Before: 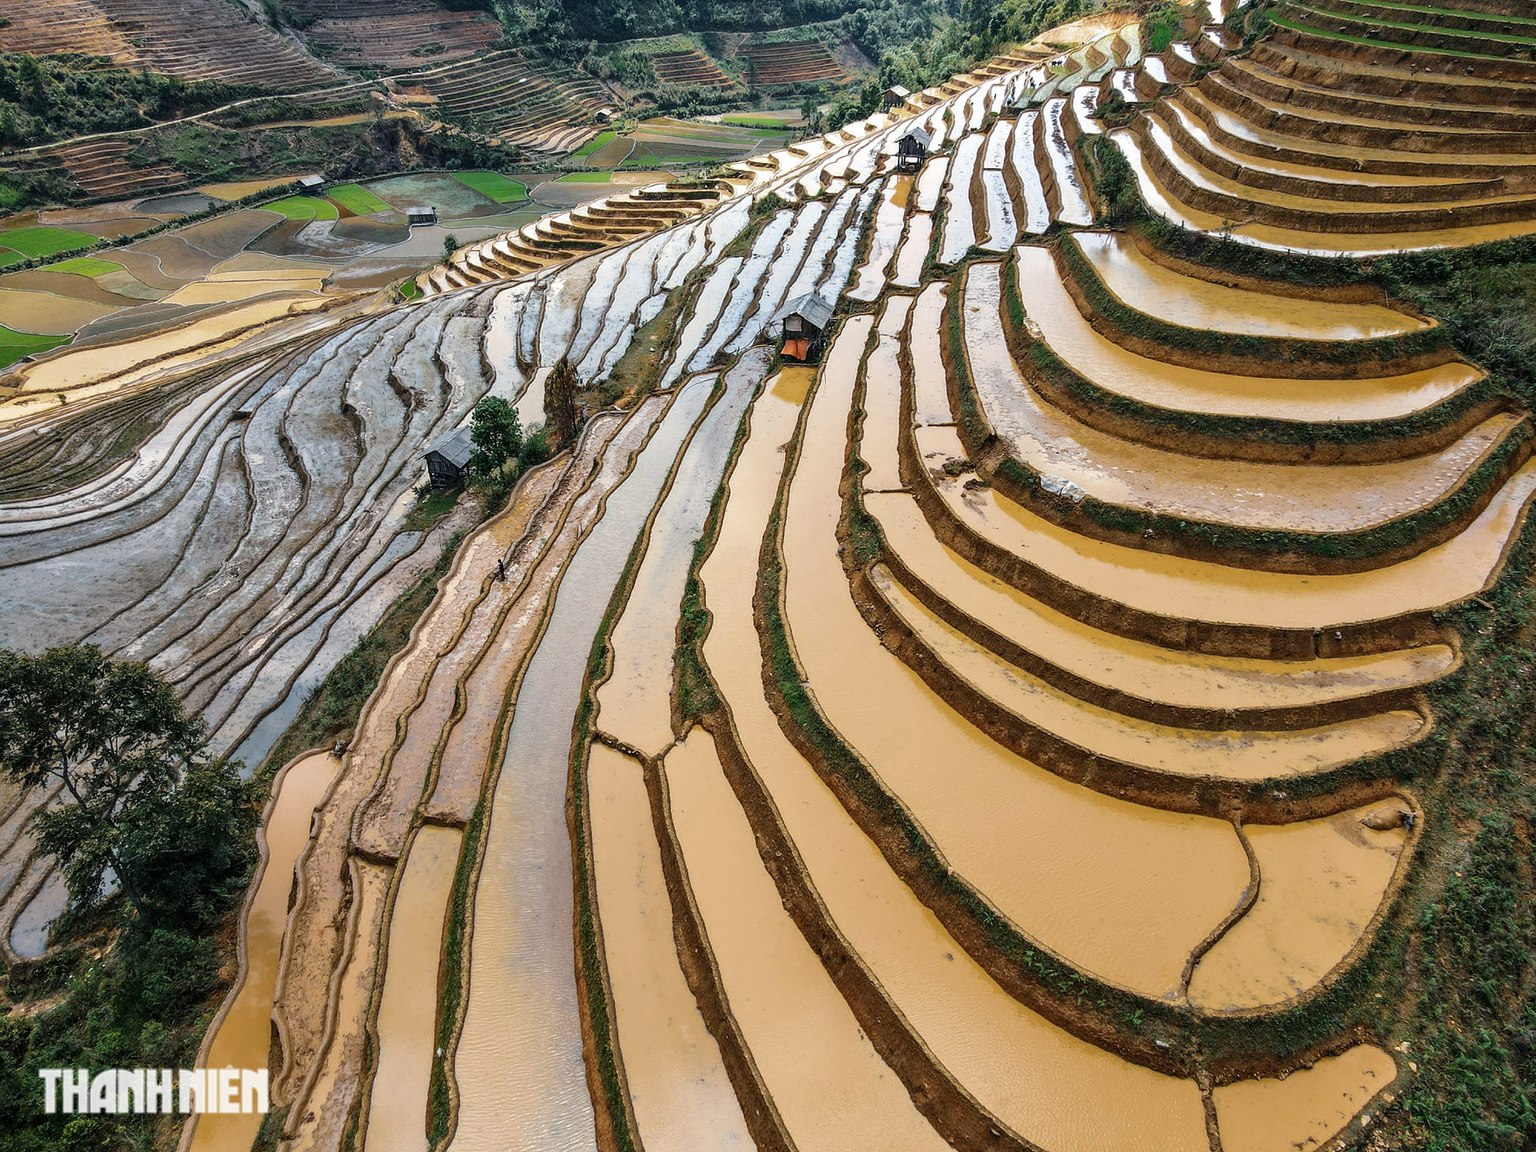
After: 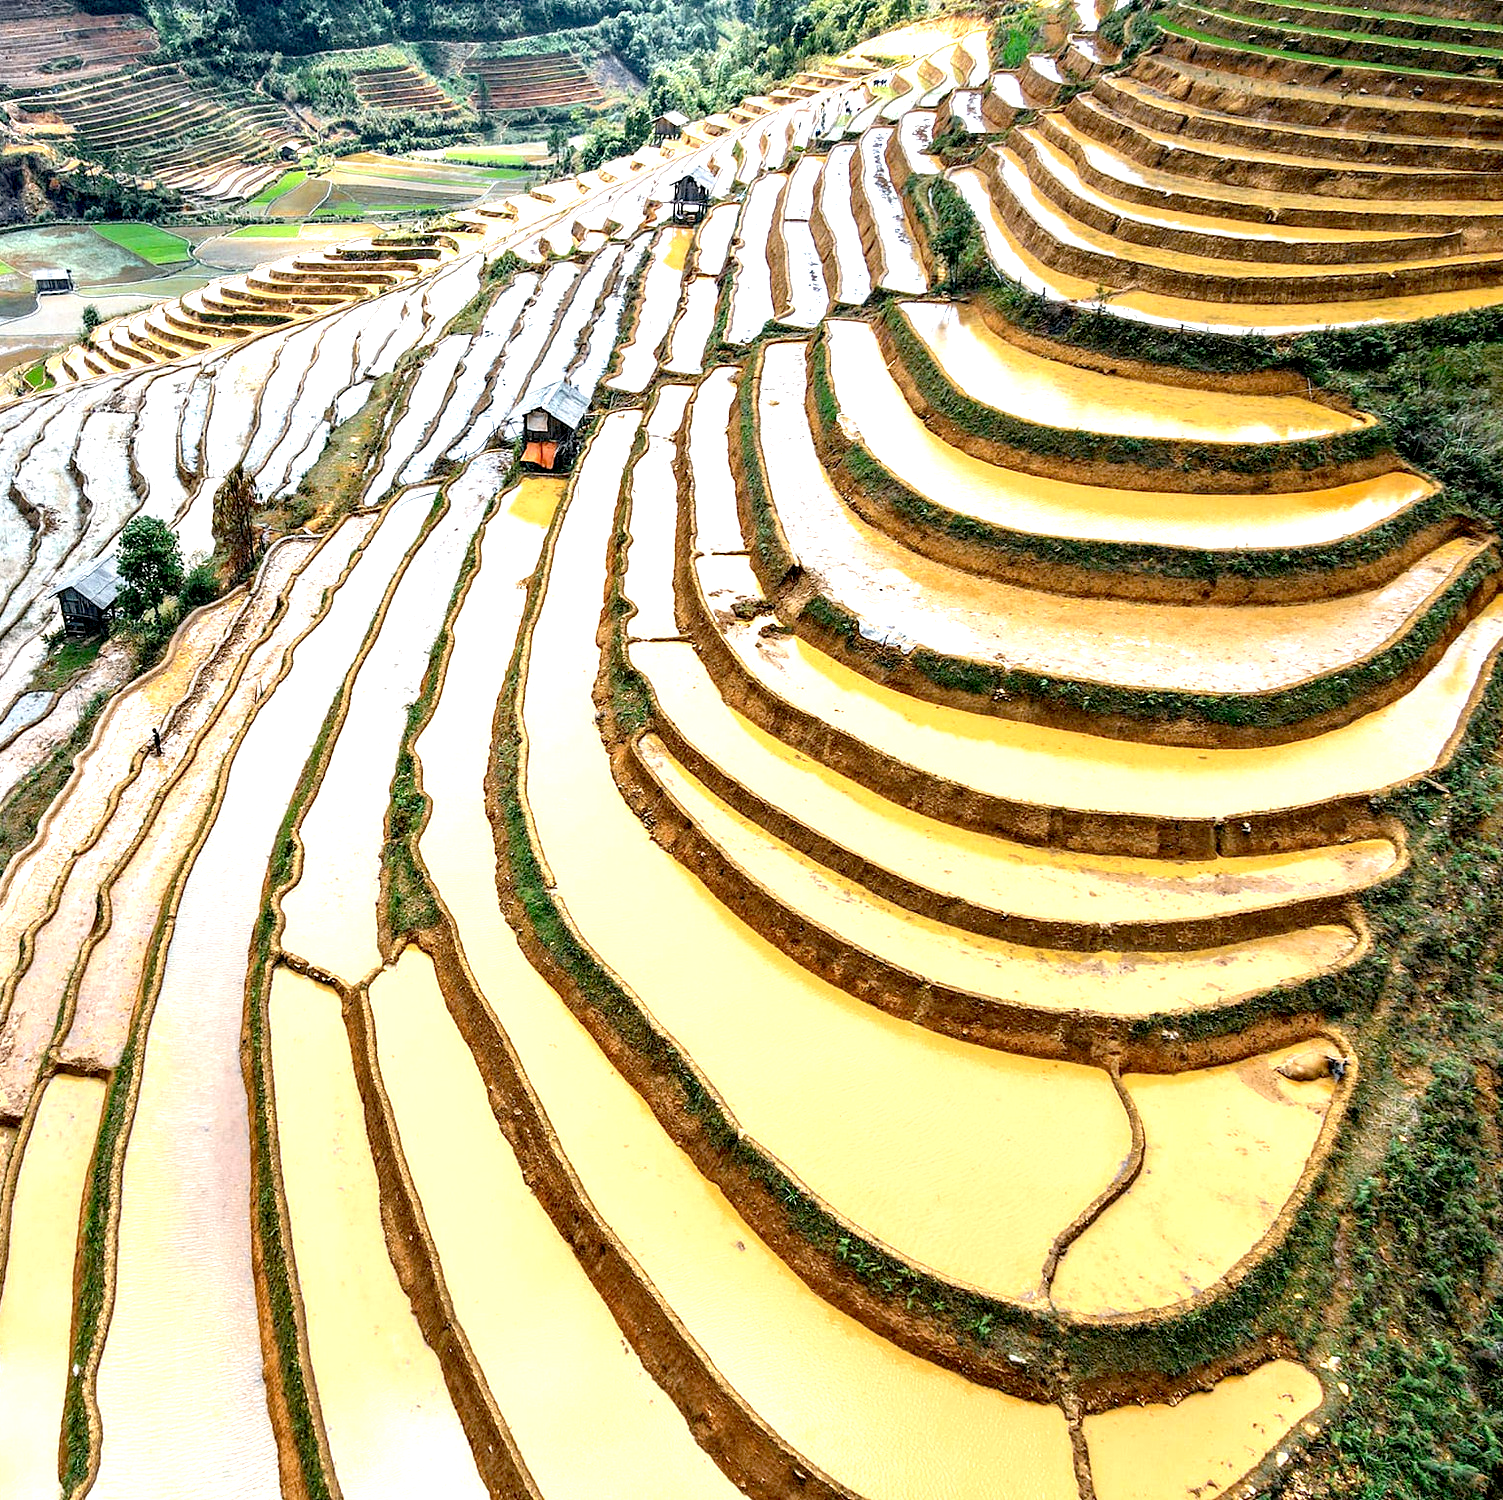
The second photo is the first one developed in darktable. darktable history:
exposure: black level correction 0.009, exposure 1.416 EV, compensate highlight preservation false
crop and rotate: left 24.812%
